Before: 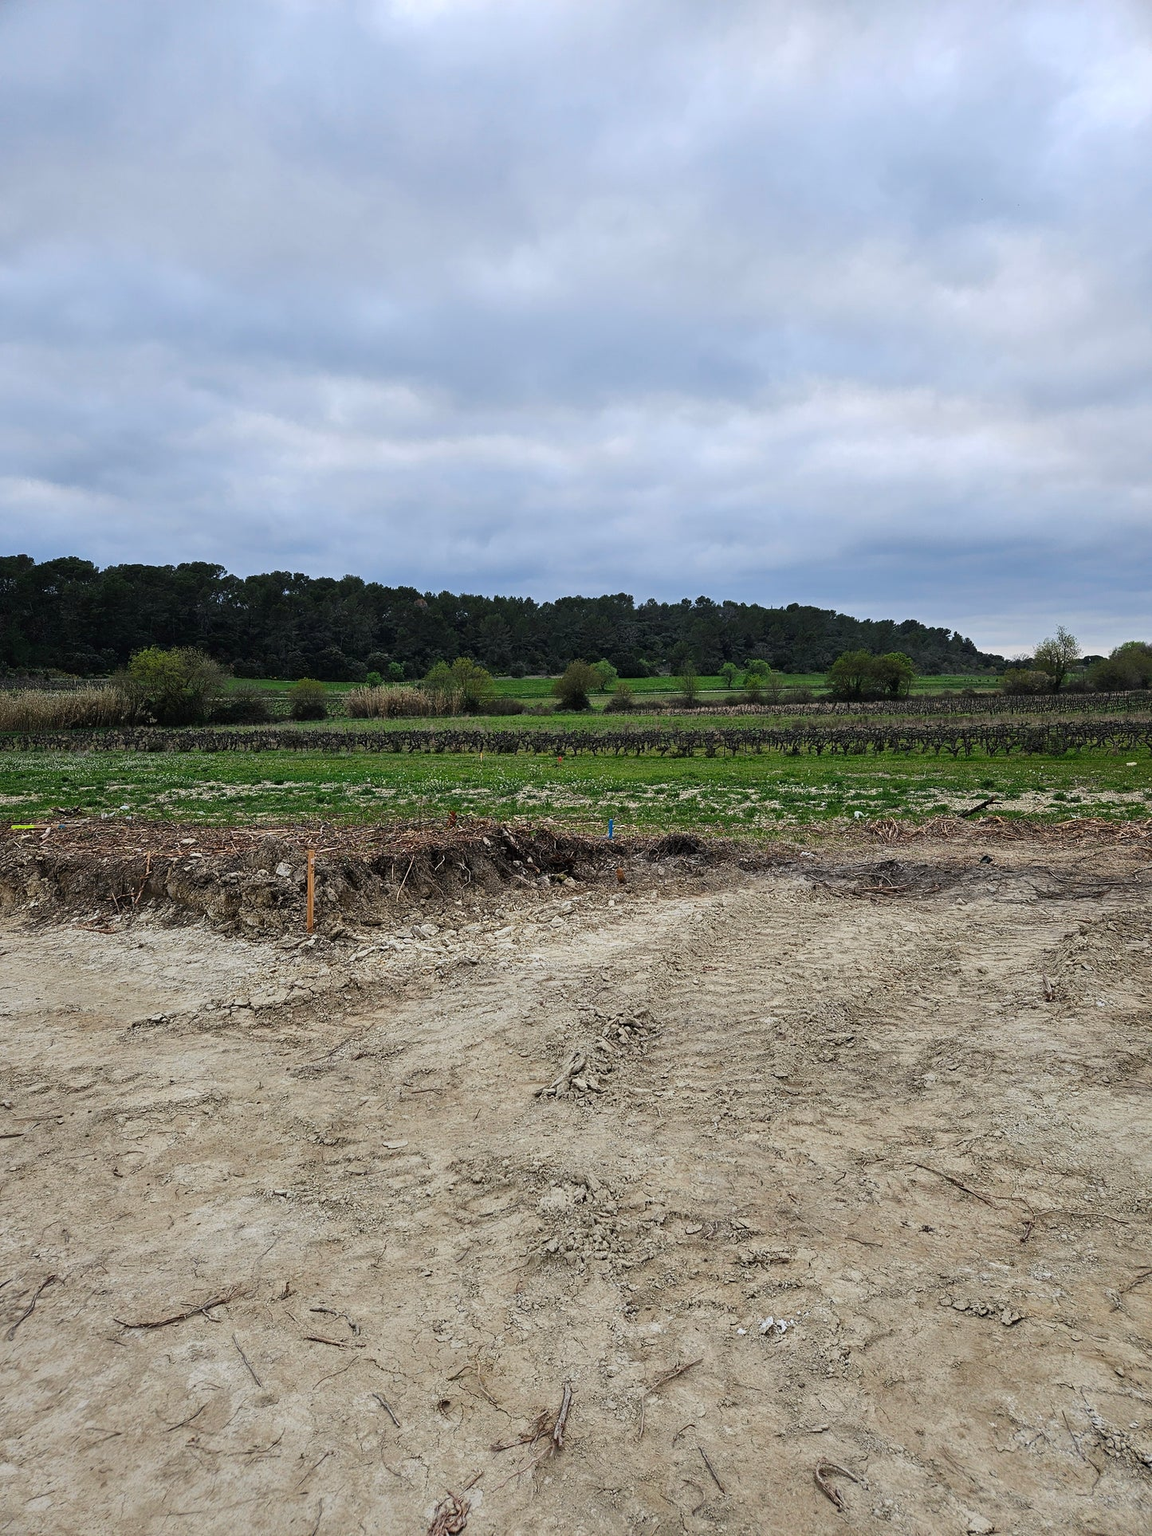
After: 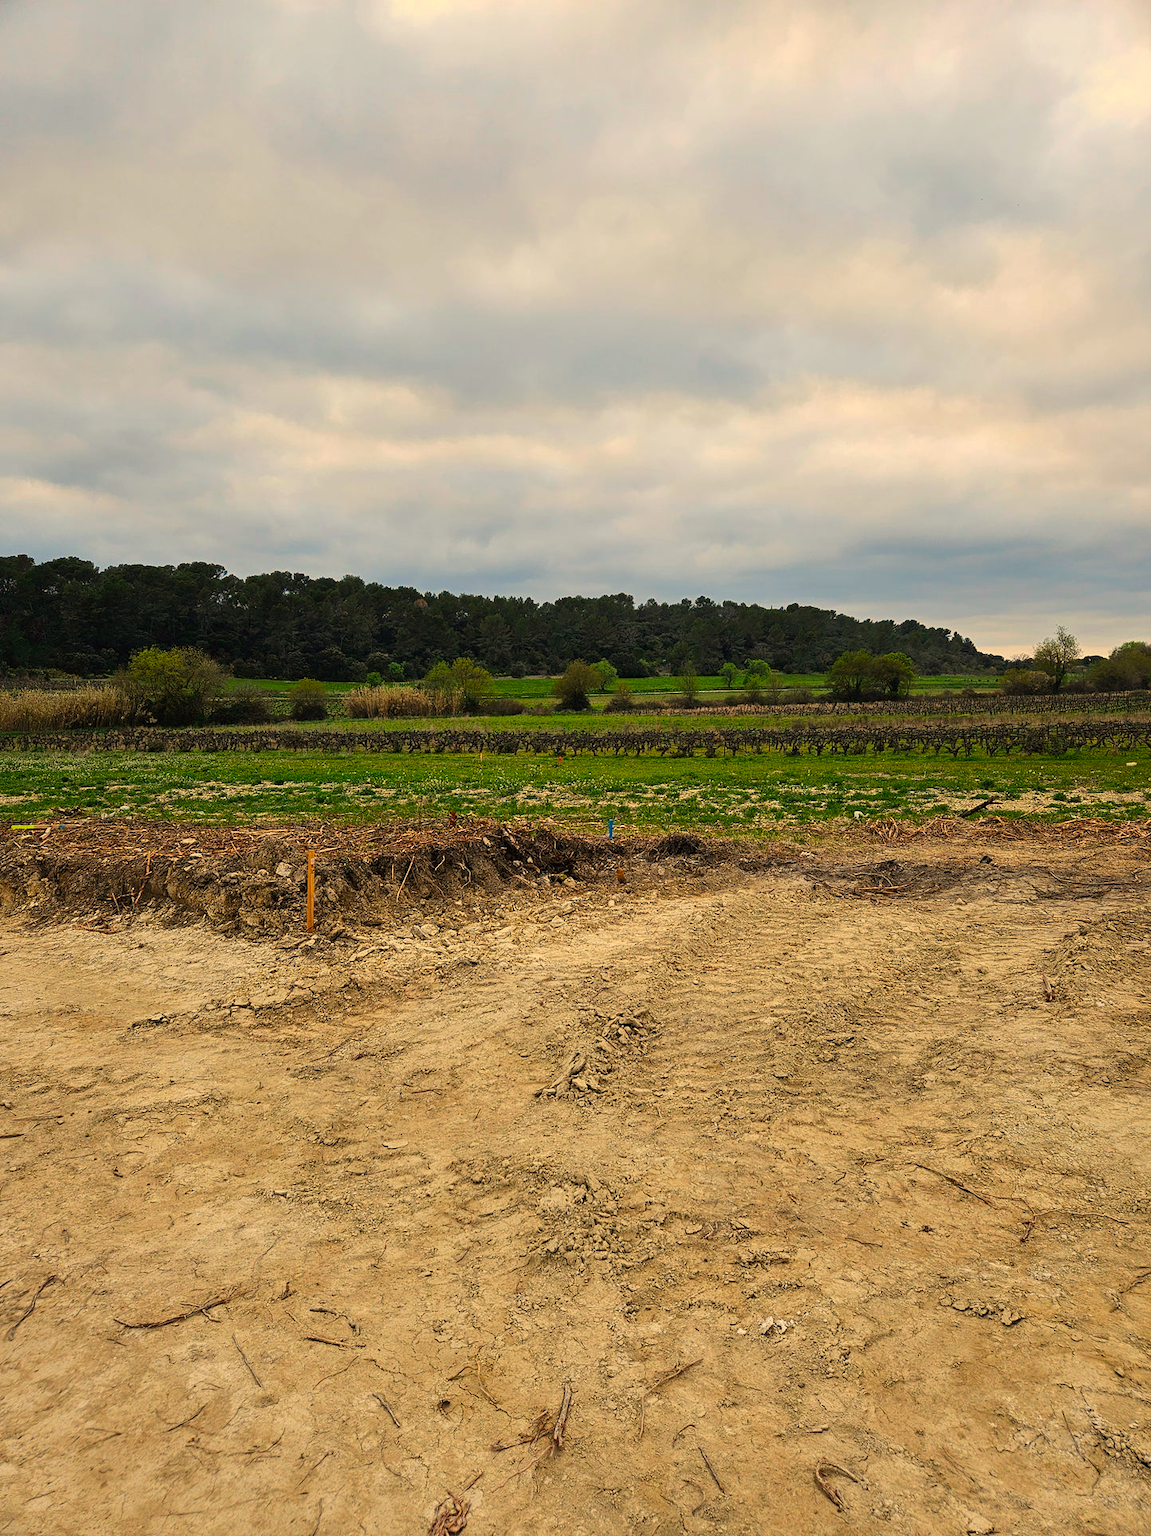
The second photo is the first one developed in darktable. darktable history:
white balance: red 1.138, green 0.996, blue 0.812
color balance rgb: perceptual saturation grading › global saturation 25%, global vibrance 20%
